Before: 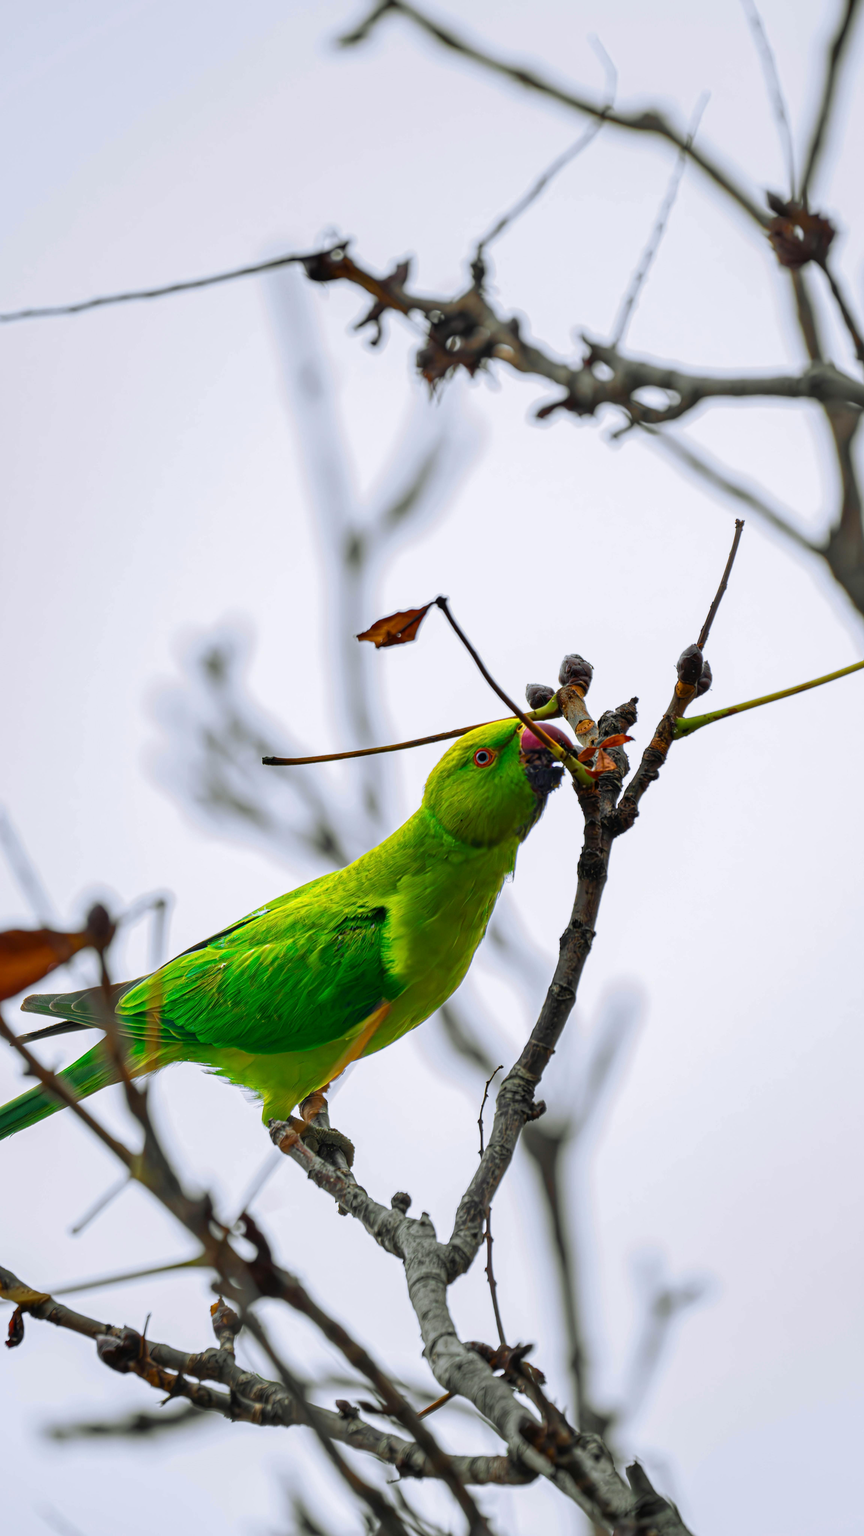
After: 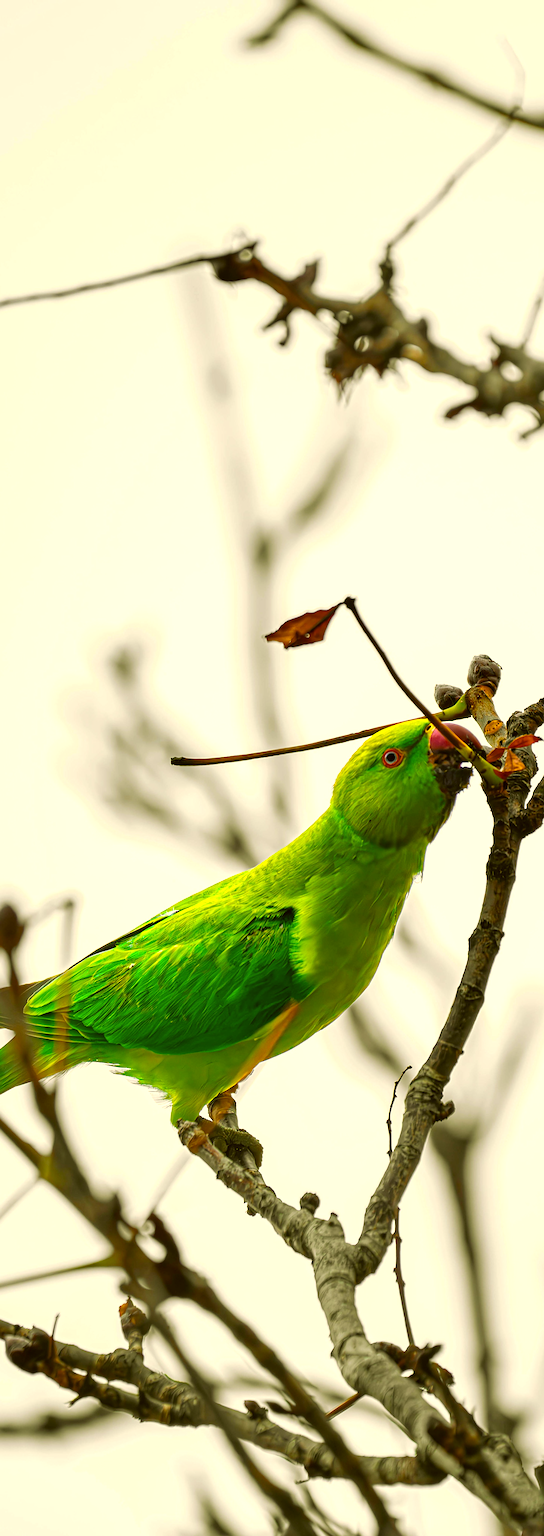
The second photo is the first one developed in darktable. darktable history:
exposure: black level correction 0, exposure 0.499 EV, compensate exposure bias true, compensate highlight preservation false
sharpen: radius 2.616, amount 0.696
crop: left 10.653%, right 26.338%
color correction: highlights a* 0.131, highlights b* 29.69, shadows a* -0.159, shadows b* 21.25
